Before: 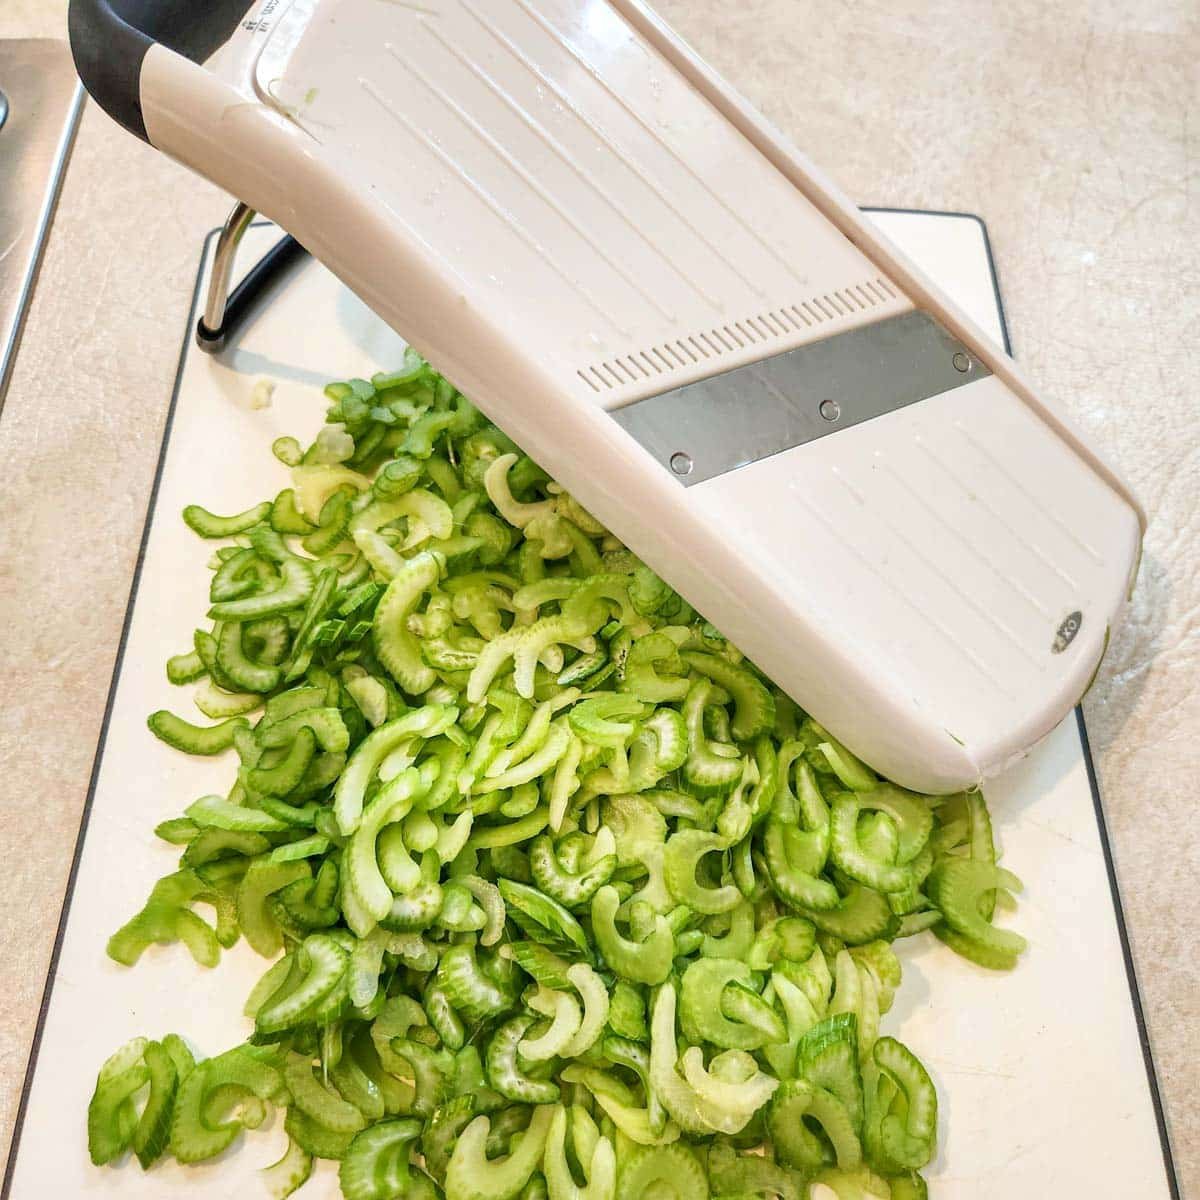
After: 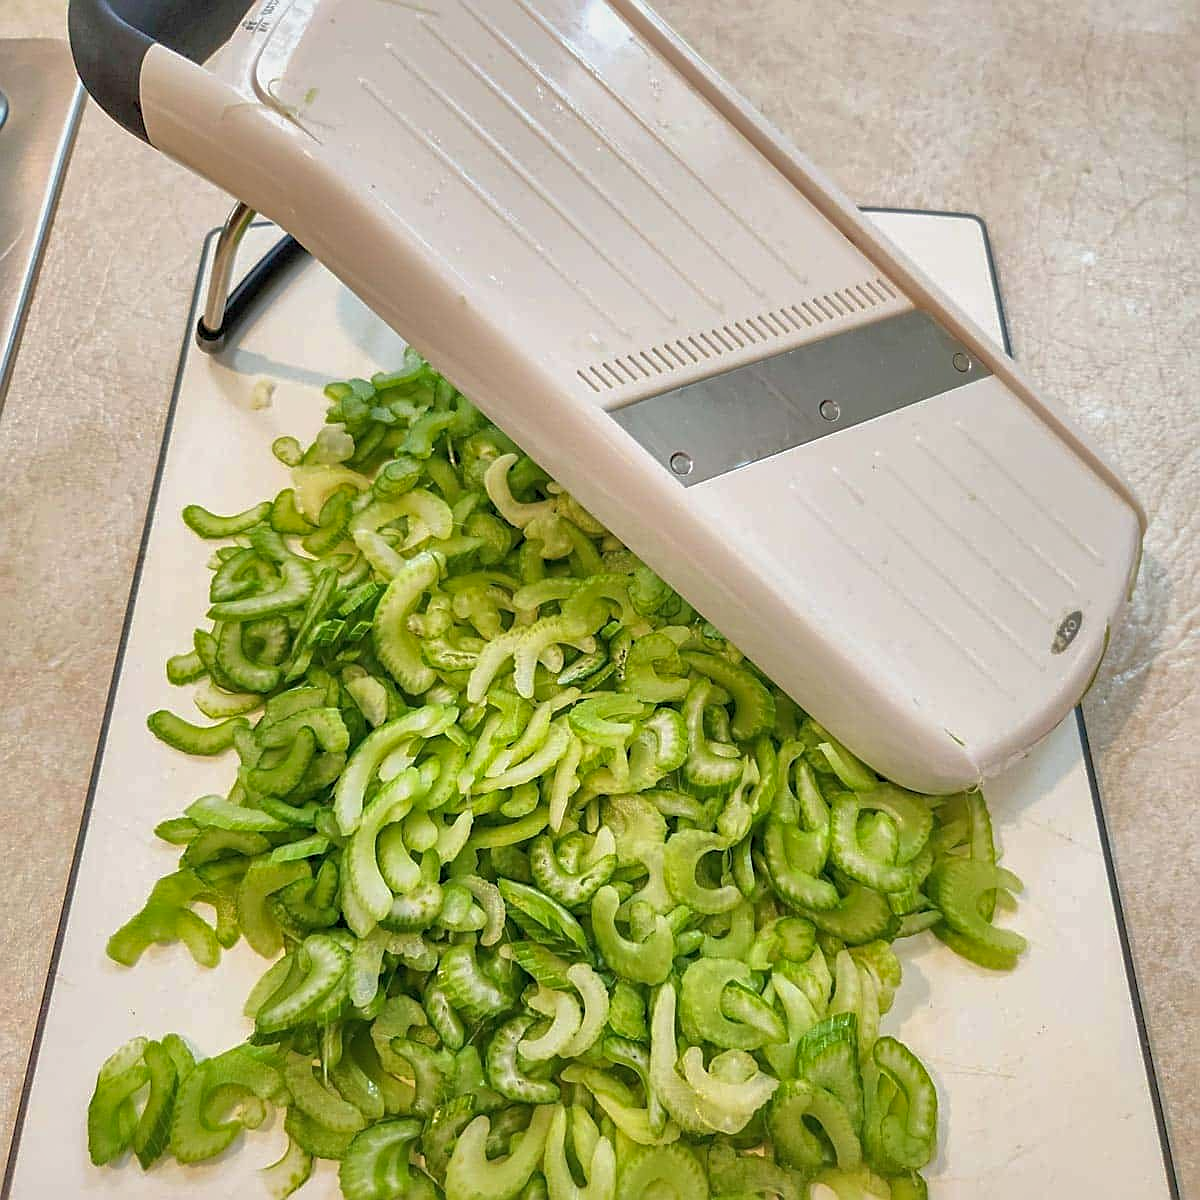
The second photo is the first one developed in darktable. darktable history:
exposure: exposure -0.116 EV, compensate exposure bias true, compensate highlight preservation false
shadows and highlights: on, module defaults
sharpen: on, module defaults
